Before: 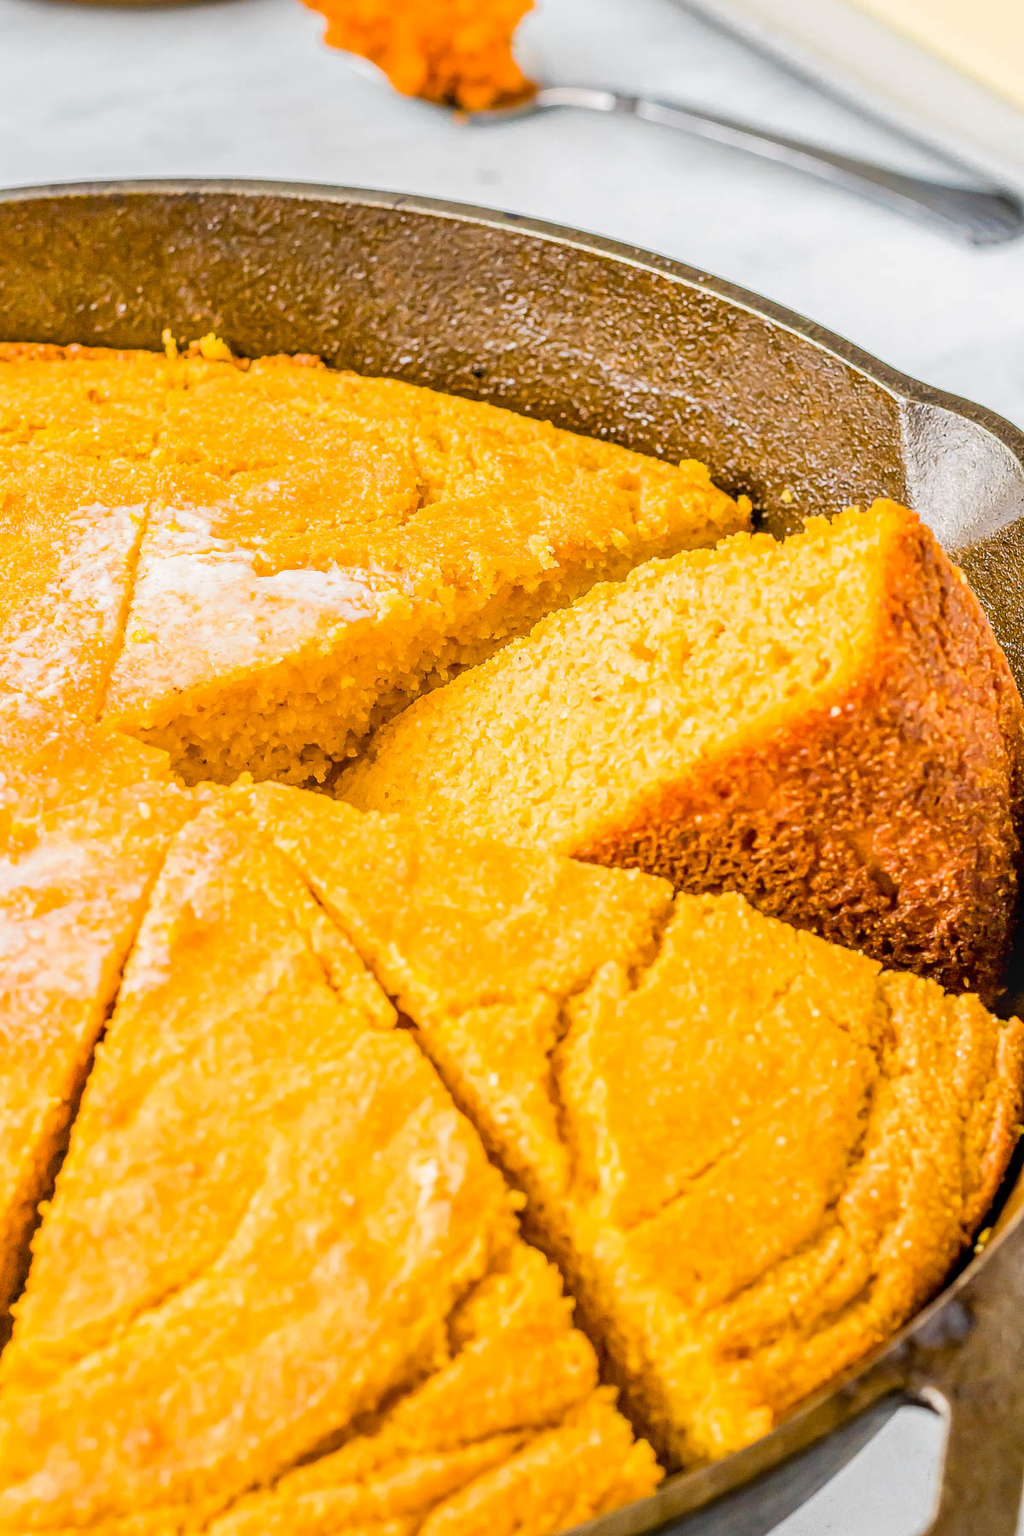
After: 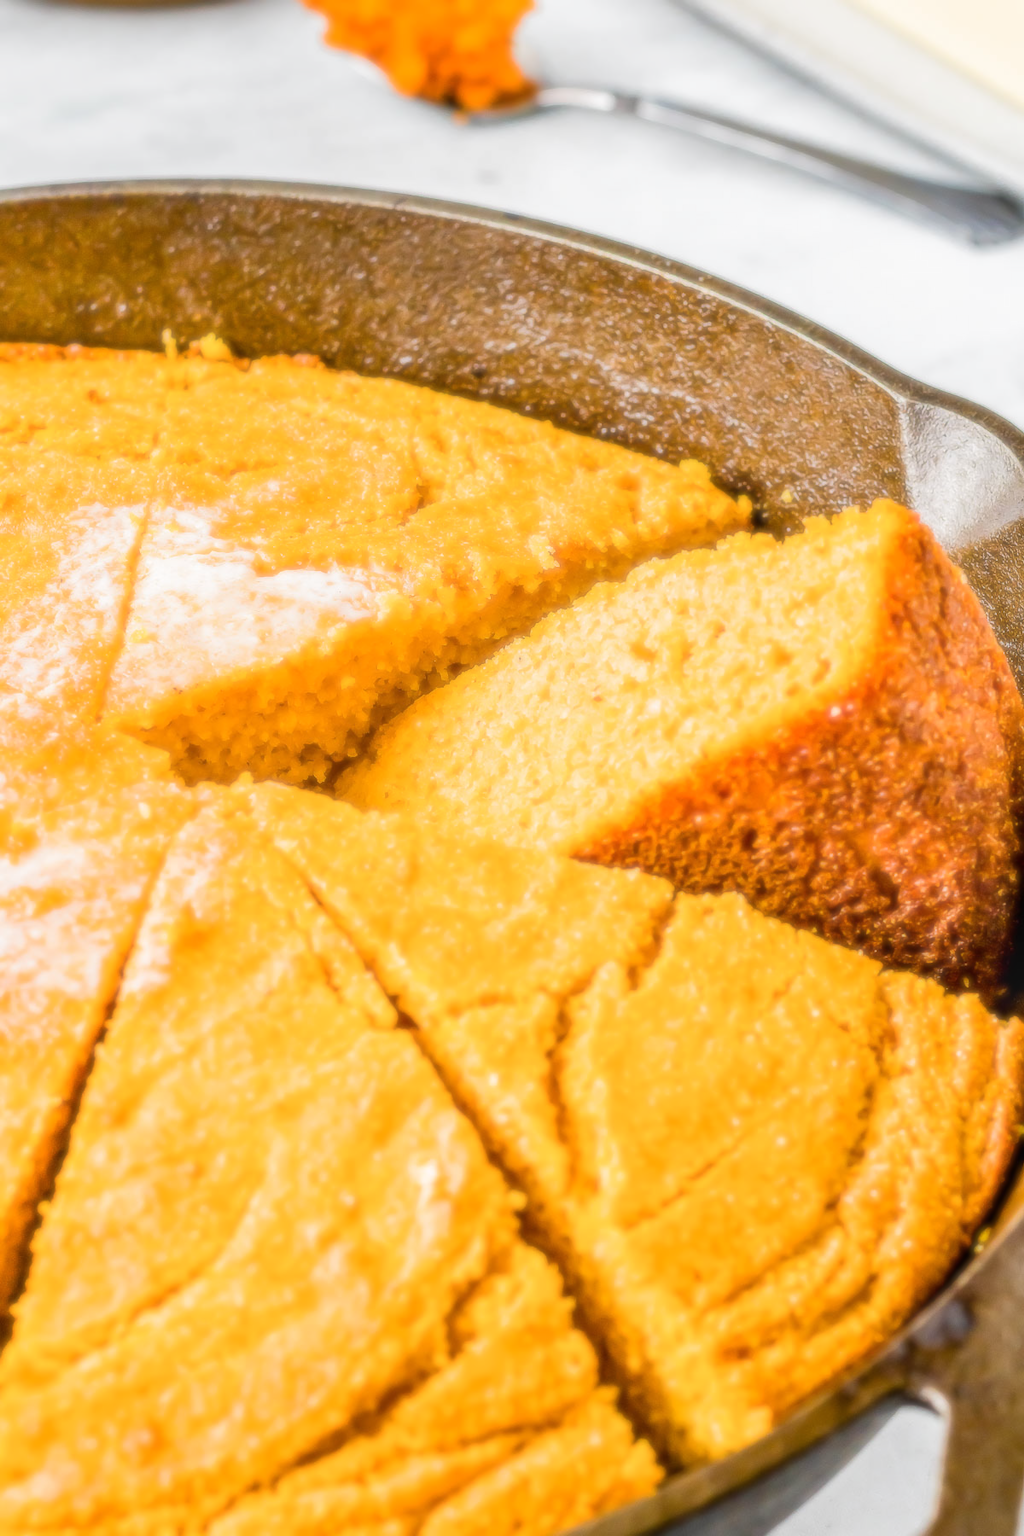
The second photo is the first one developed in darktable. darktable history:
soften: size 8.67%, mix 49%
